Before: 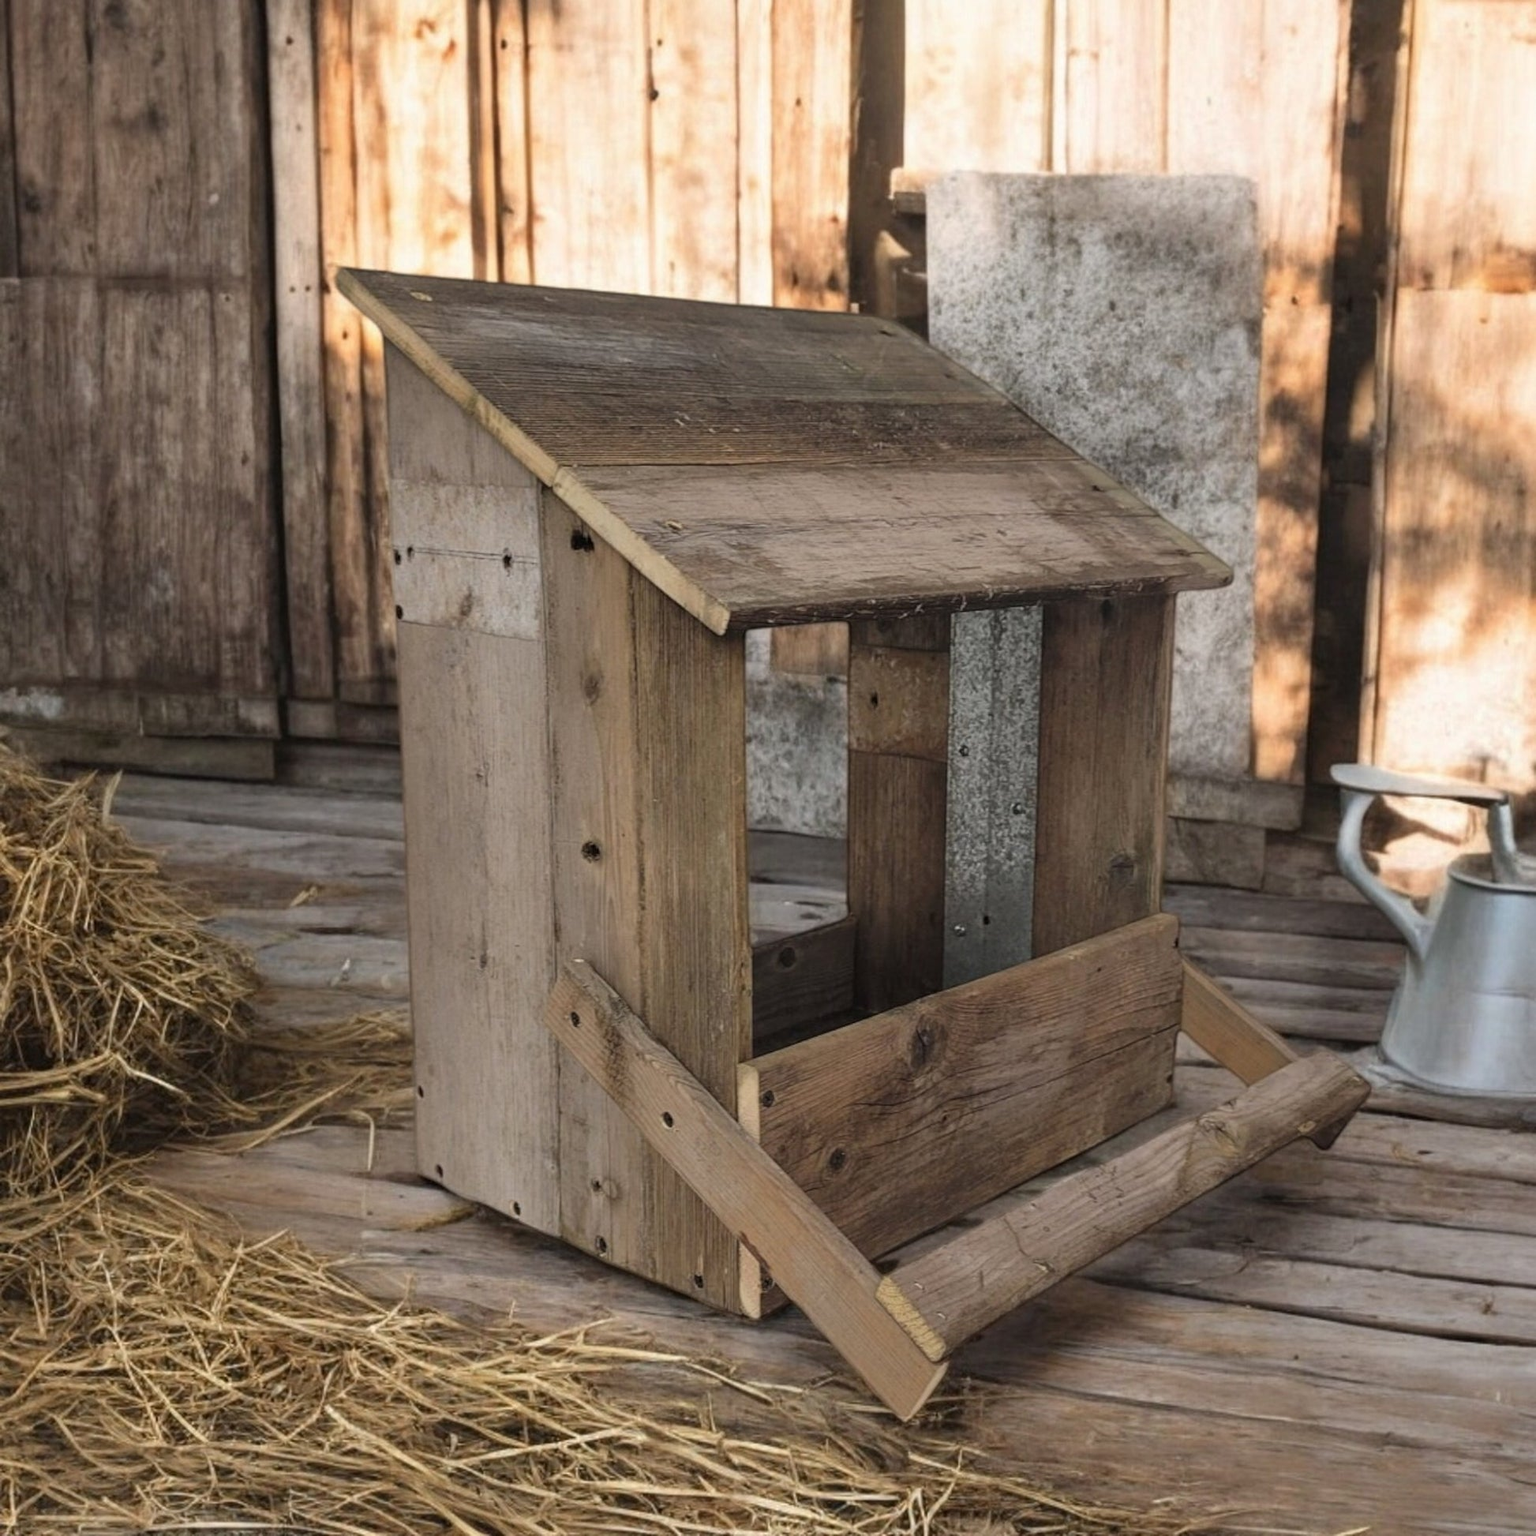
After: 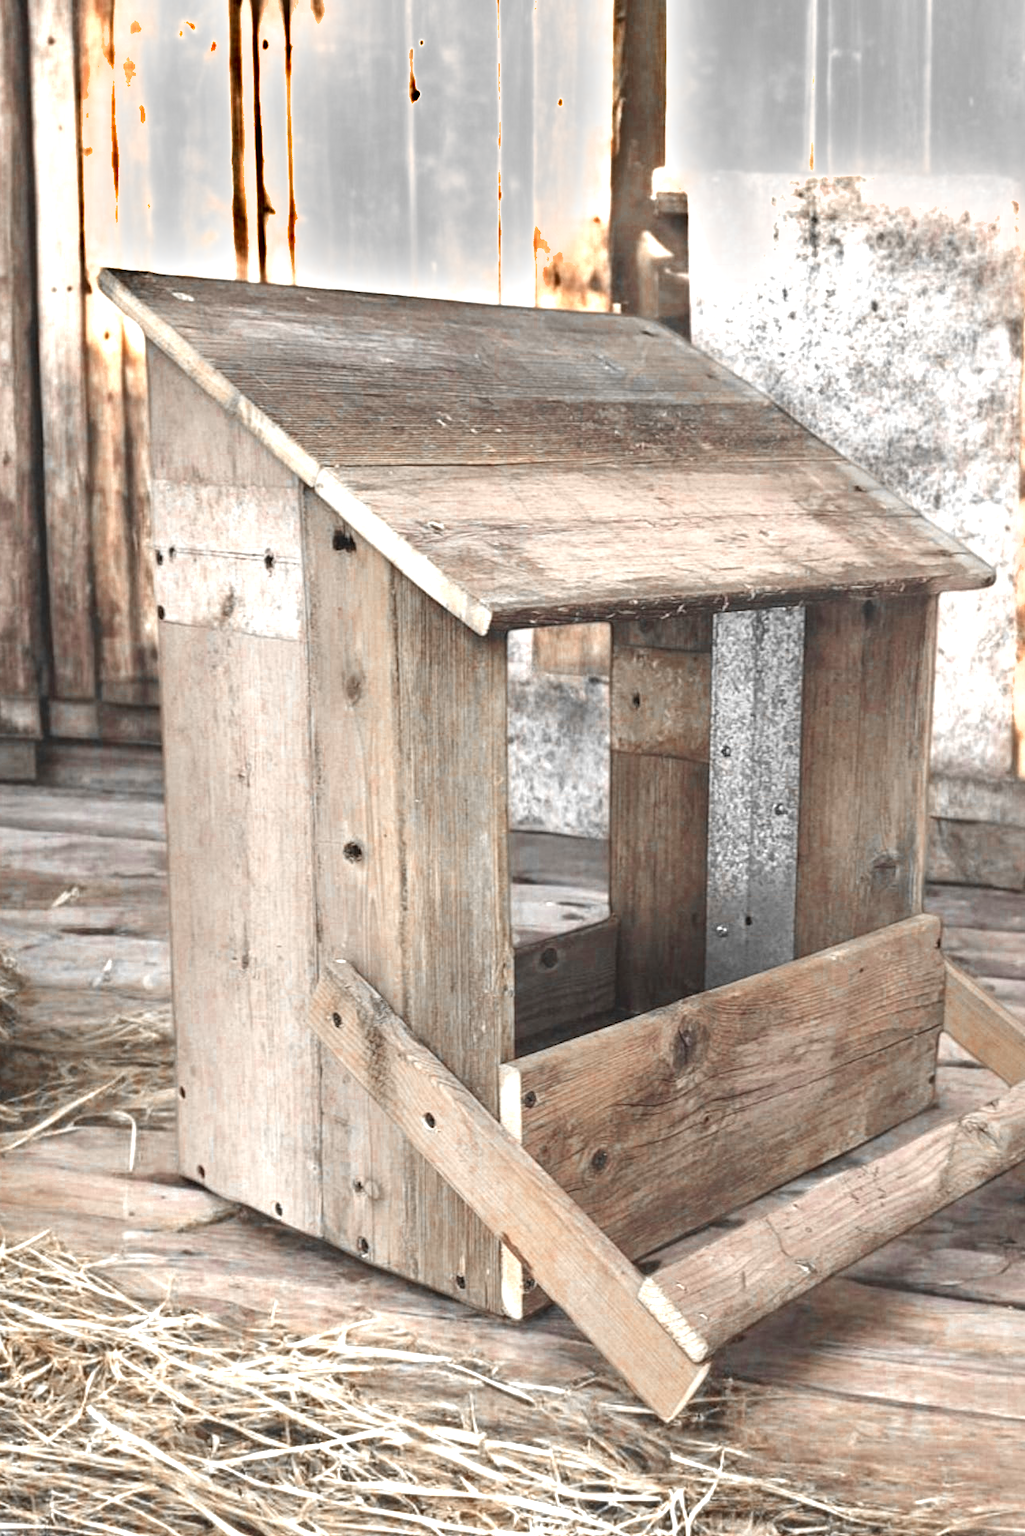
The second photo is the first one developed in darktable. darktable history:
color zones: curves: ch0 [(0, 0.497) (0.096, 0.361) (0.221, 0.538) (0.429, 0.5) (0.571, 0.5) (0.714, 0.5) (0.857, 0.5) (1, 0.497)]; ch1 [(0, 0.5) (0.143, 0.5) (0.257, -0.002) (0.429, 0.04) (0.571, -0.001) (0.714, -0.015) (0.857, 0.024) (1, 0.5)]
shadows and highlights: radius 45.58, white point adjustment 6.67, compress 79.49%, soften with gaussian
exposure: black level correction -0.002, exposure 1.346 EV, compensate exposure bias true, compensate highlight preservation false
crop and rotate: left 15.551%, right 17.692%
